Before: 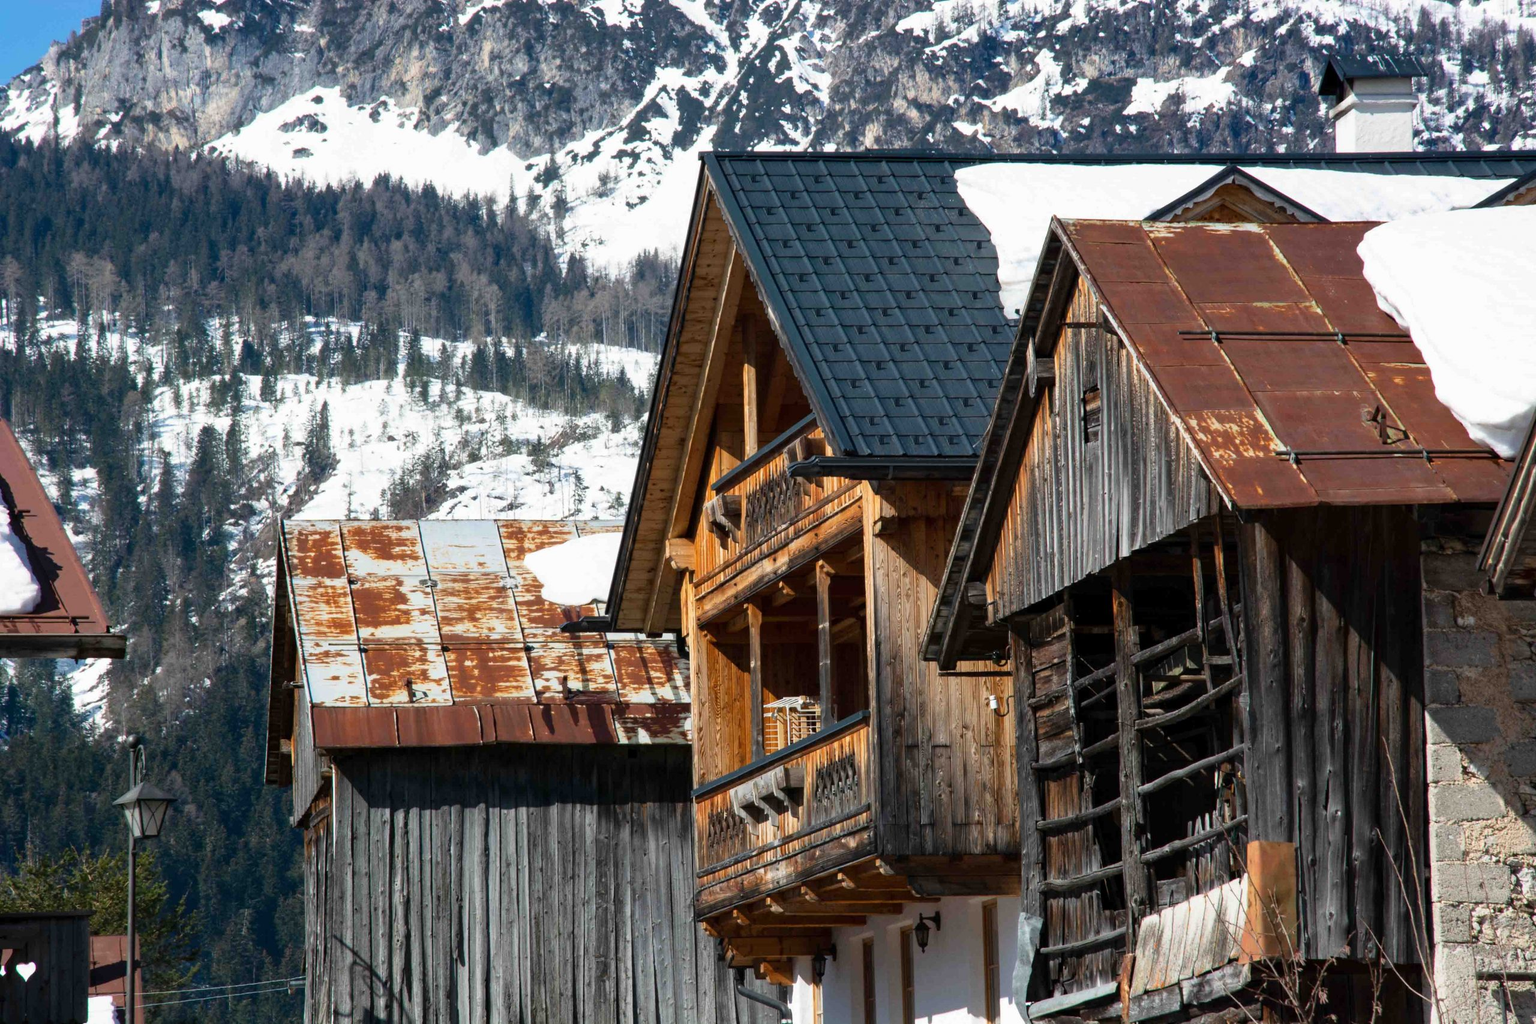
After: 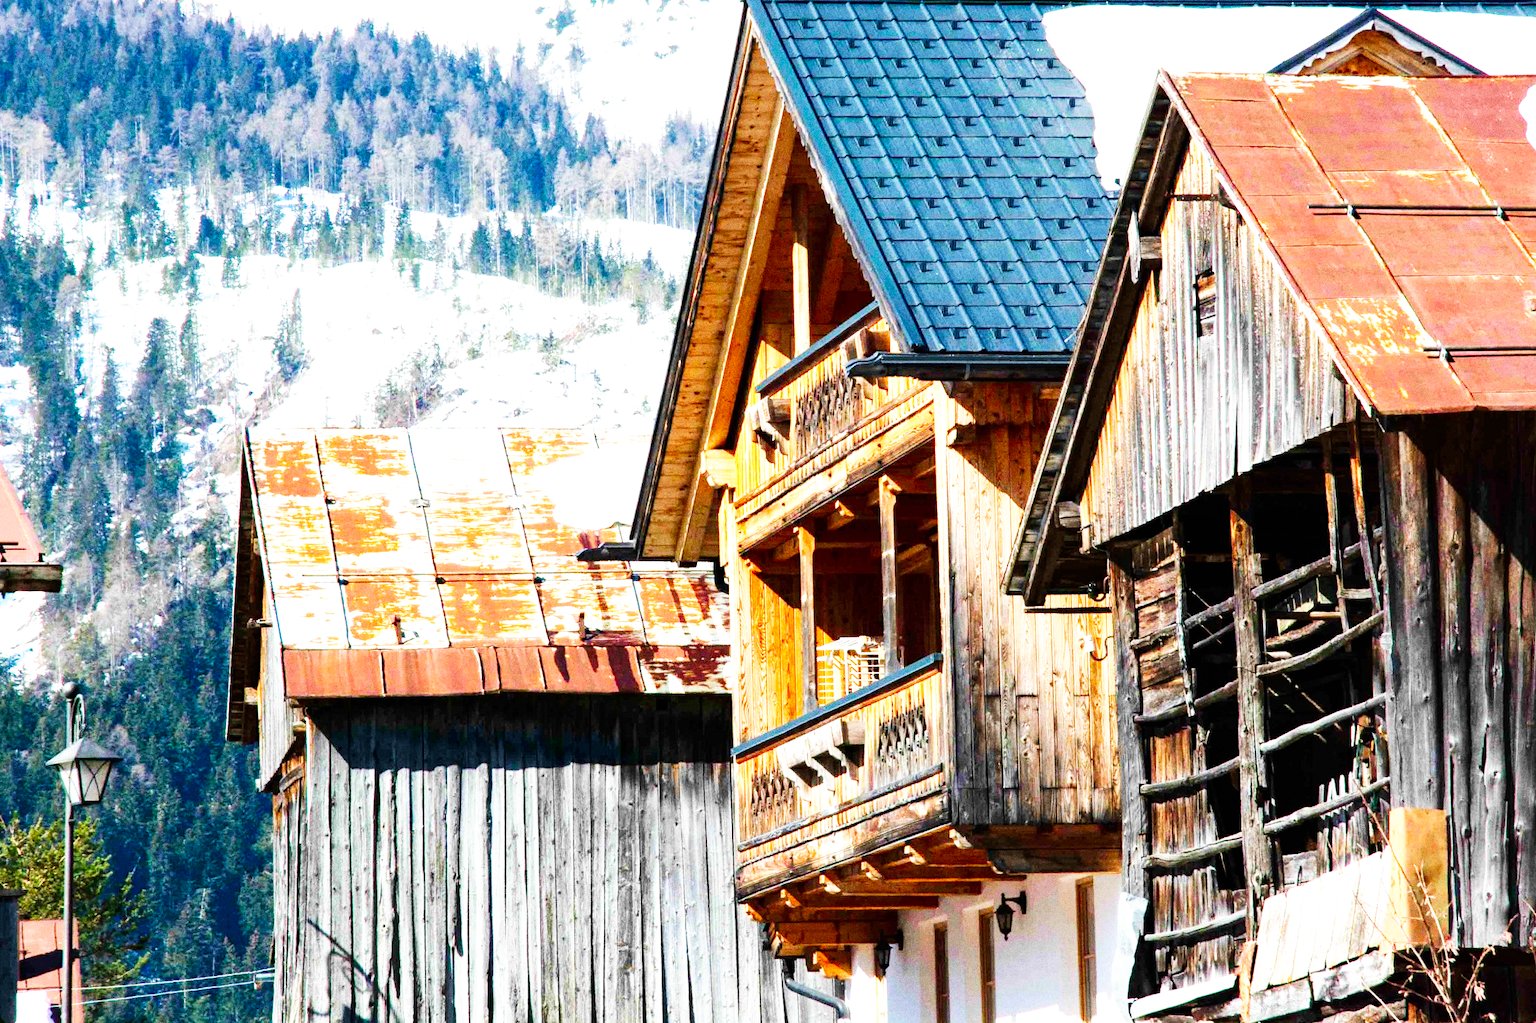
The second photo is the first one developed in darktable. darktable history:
exposure: black level correction 0.001, exposure 1.116 EV, compensate highlight preservation false
base curve: curves: ch0 [(0, 0) (0.007, 0.004) (0.027, 0.03) (0.046, 0.07) (0.207, 0.54) (0.442, 0.872) (0.673, 0.972) (1, 1)], preserve colors none
velvia: on, module defaults
crop and rotate: left 4.842%, top 15.51%, right 10.668%
color correction: saturation 1.11
grain: coarseness 0.09 ISO, strength 40%
